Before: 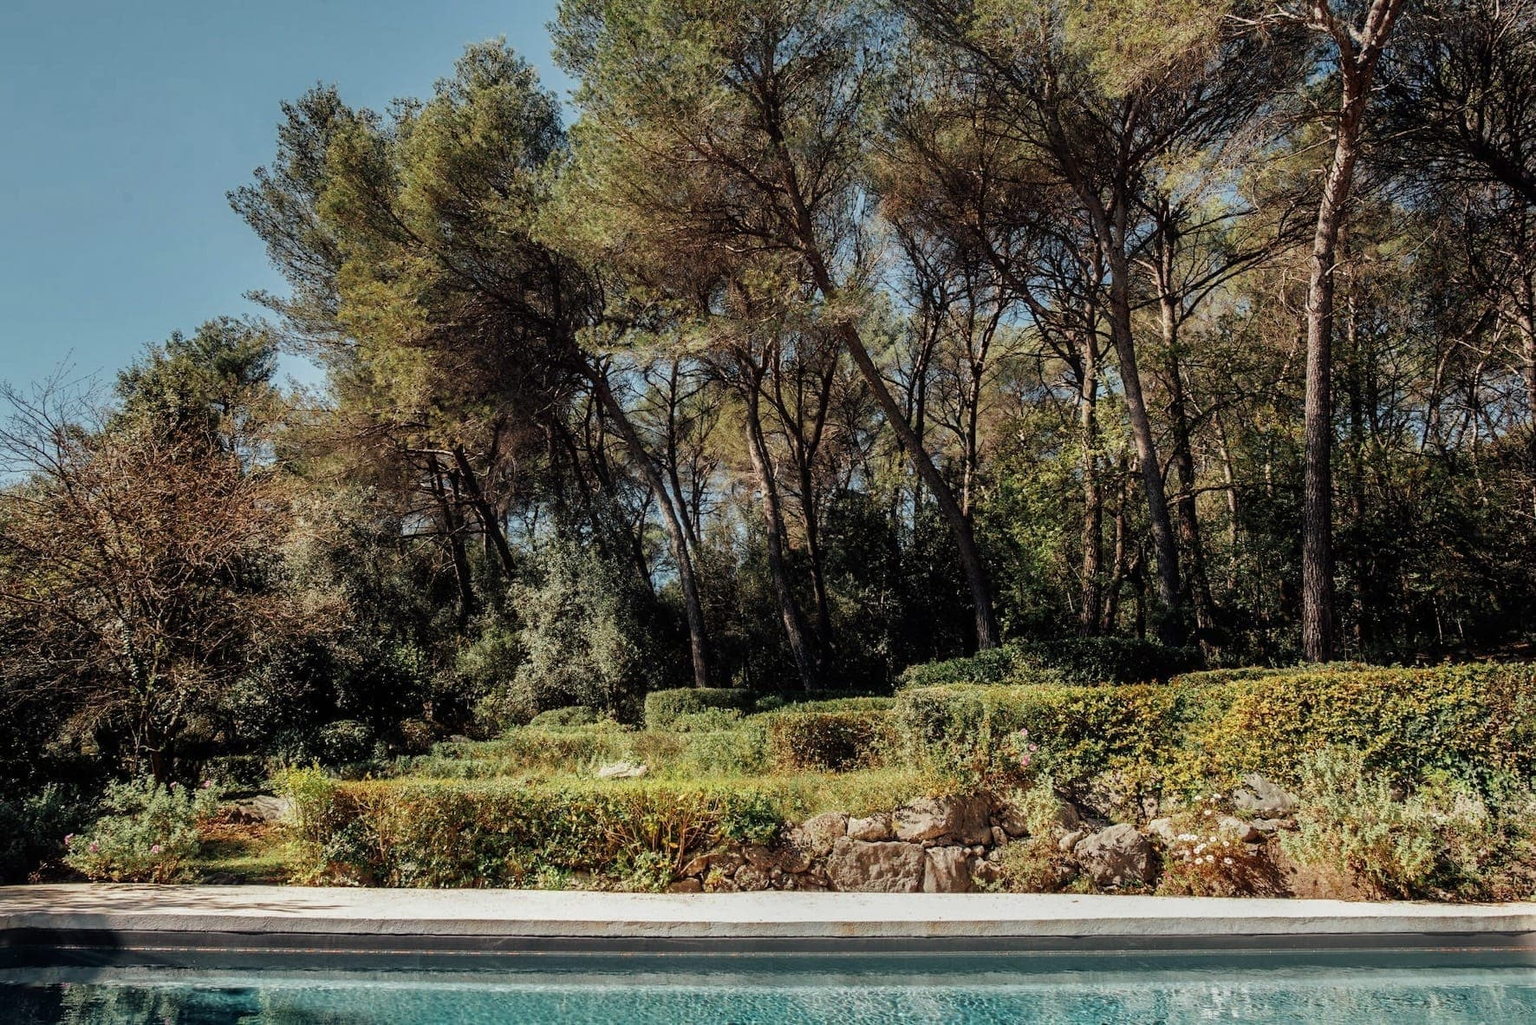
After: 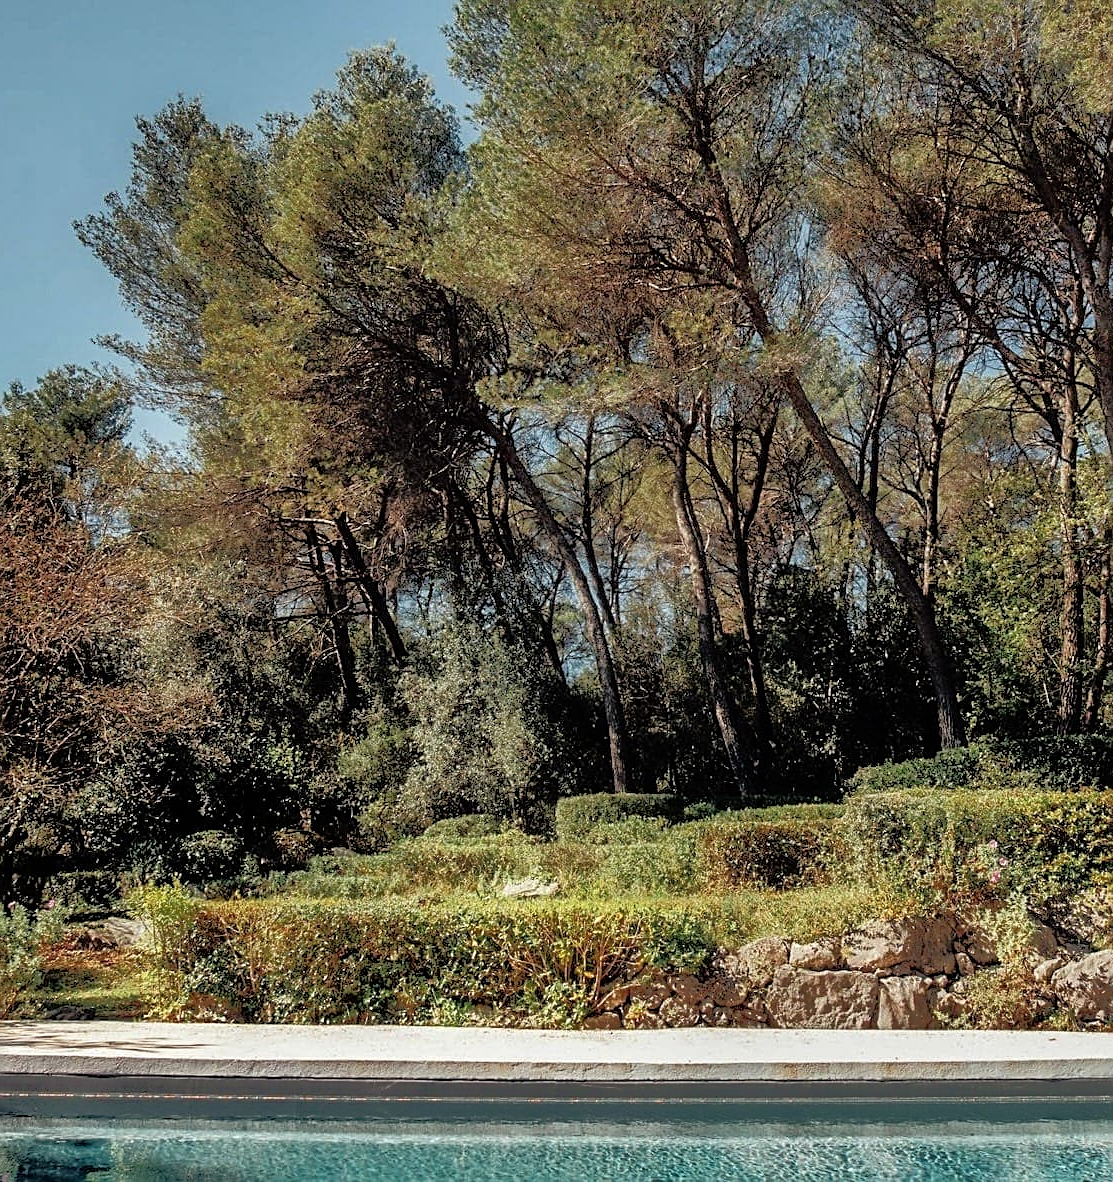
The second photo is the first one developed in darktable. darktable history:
crop: left 10.644%, right 26.528%
tone equalizer: -8 EV -0.528 EV, -7 EV -0.319 EV, -6 EV -0.083 EV, -5 EV 0.413 EV, -4 EV 0.985 EV, -3 EV 0.791 EV, -2 EV -0.01 EV, -1 EV 0.14 EV, +0 EV -0.012 EV, smoothing 1
sharpen: on, module defaults
